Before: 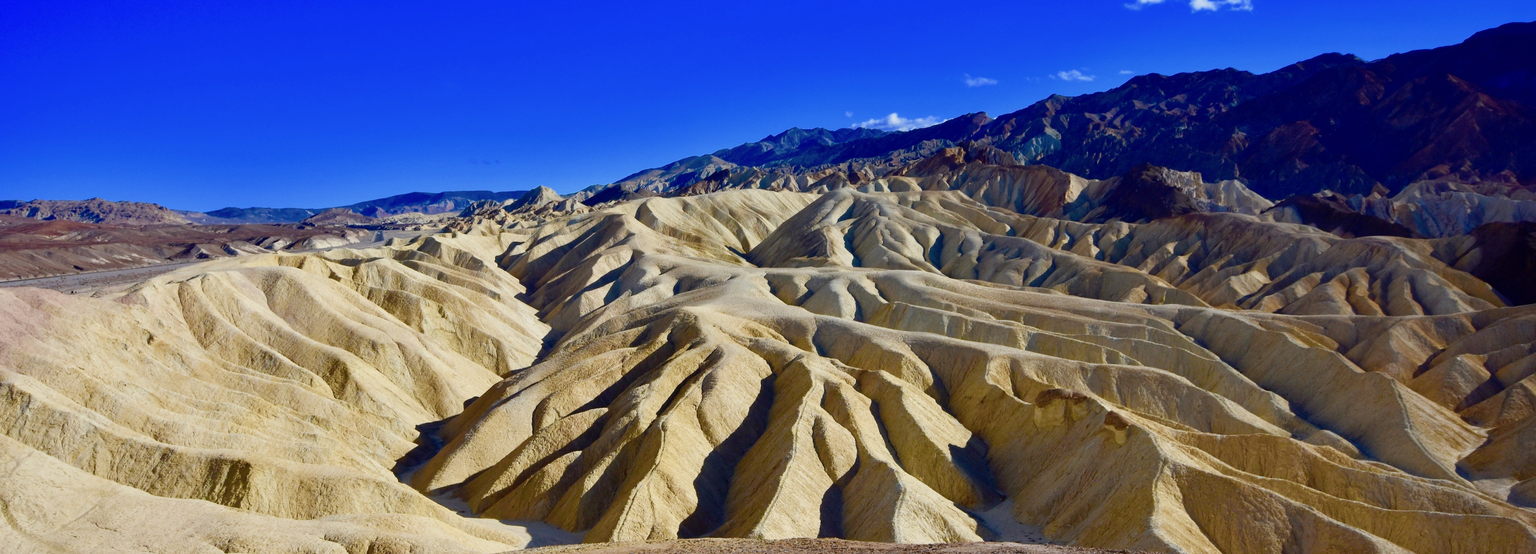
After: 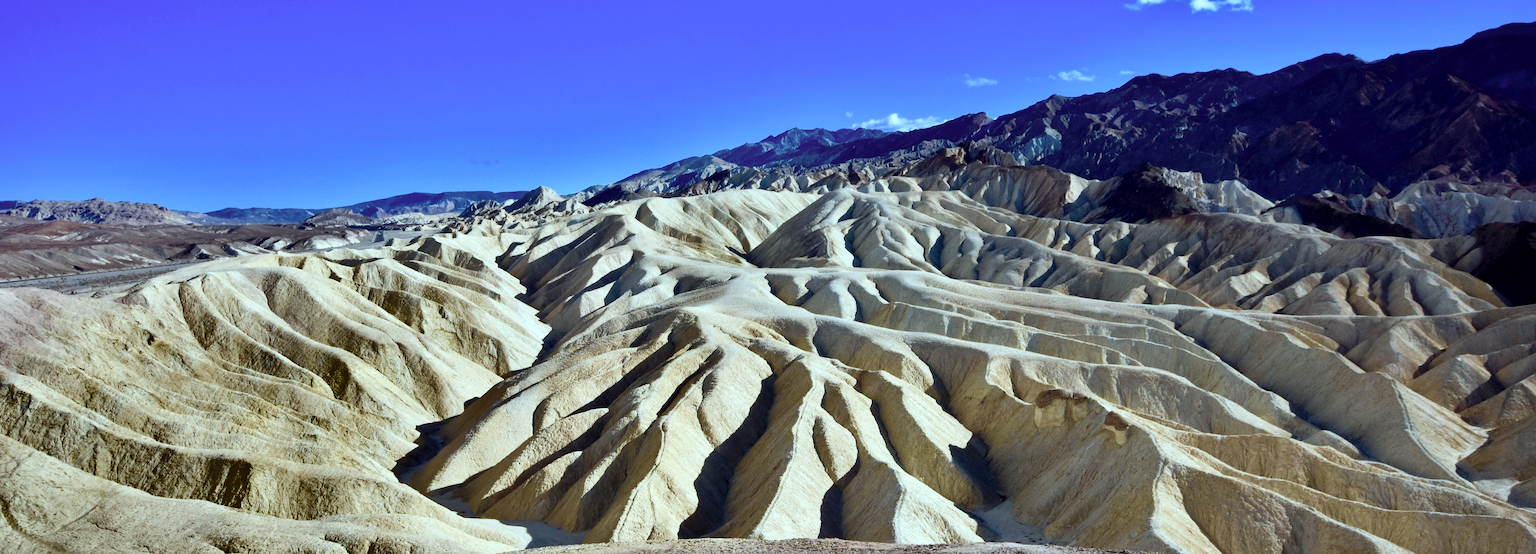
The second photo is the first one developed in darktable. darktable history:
shadows and highlights: shadows 21, highlights -81.38, soften with gaussian
color correction: highlights a* -13.41, highlights b* -17.46, saturation 0.704
contrast brightness saturation: contrast 0.143, brightness 0.205
tone equalizer: -8 EV -0.416 EV, -7 EV -0.413 EV, -6 EV -0.311 EV, -5 EV -0.233 EV, -3 EV 0.256 EV, -2 EV 0.307 EV, -1 EV 0.379 EV, +0 EV 0.425 EV, edges refinement/feathering 500, mask exposure compensation -1.57 EV, preserve details no
